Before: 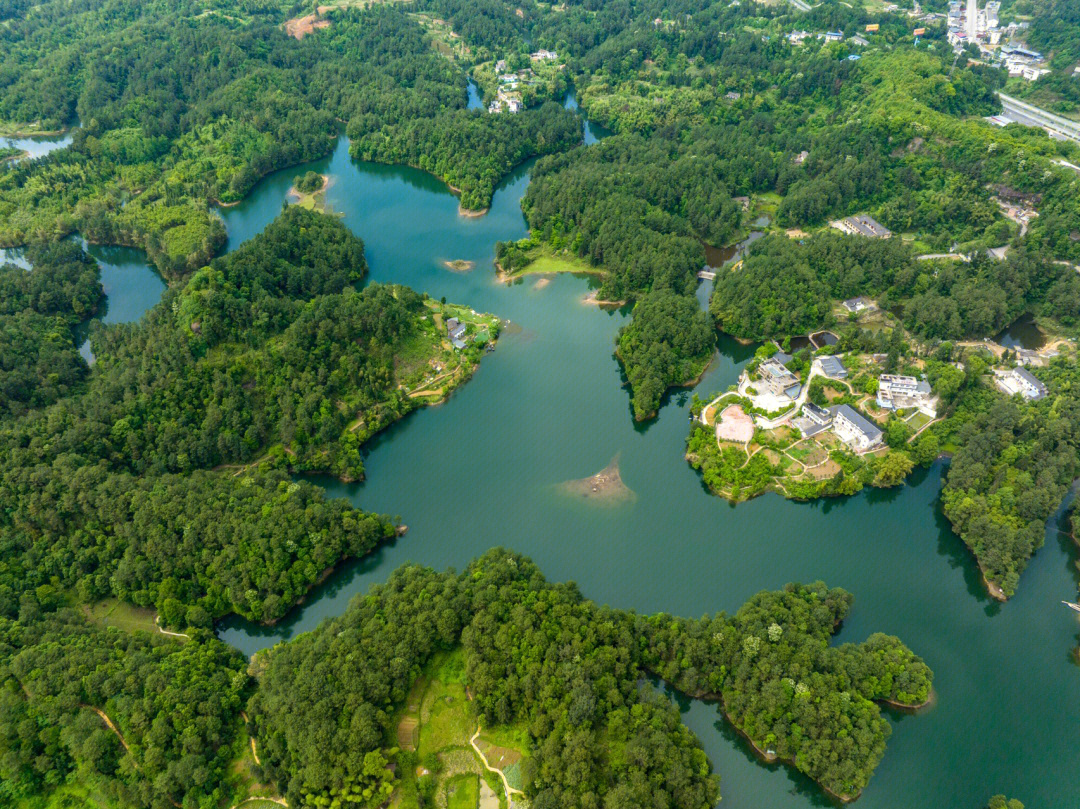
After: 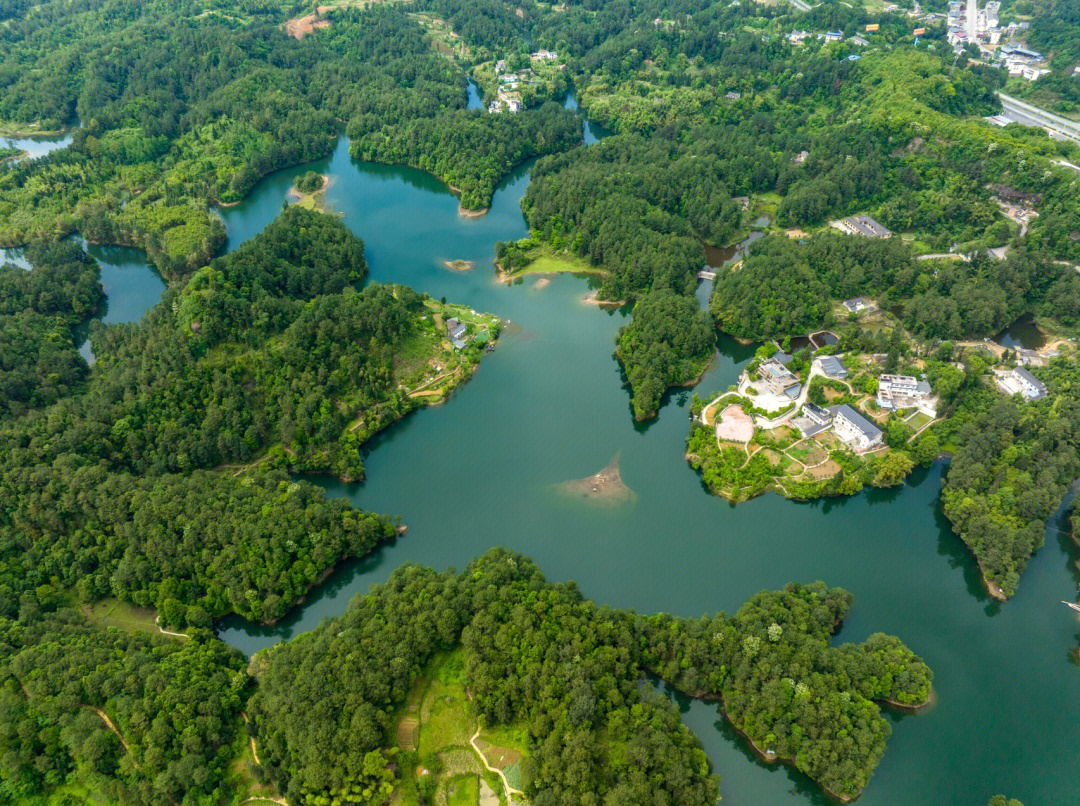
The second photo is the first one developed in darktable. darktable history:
color correction: highlights a* -0.137, highlights b* 0.137
crop: top 0.05%, bottom 0.098%
